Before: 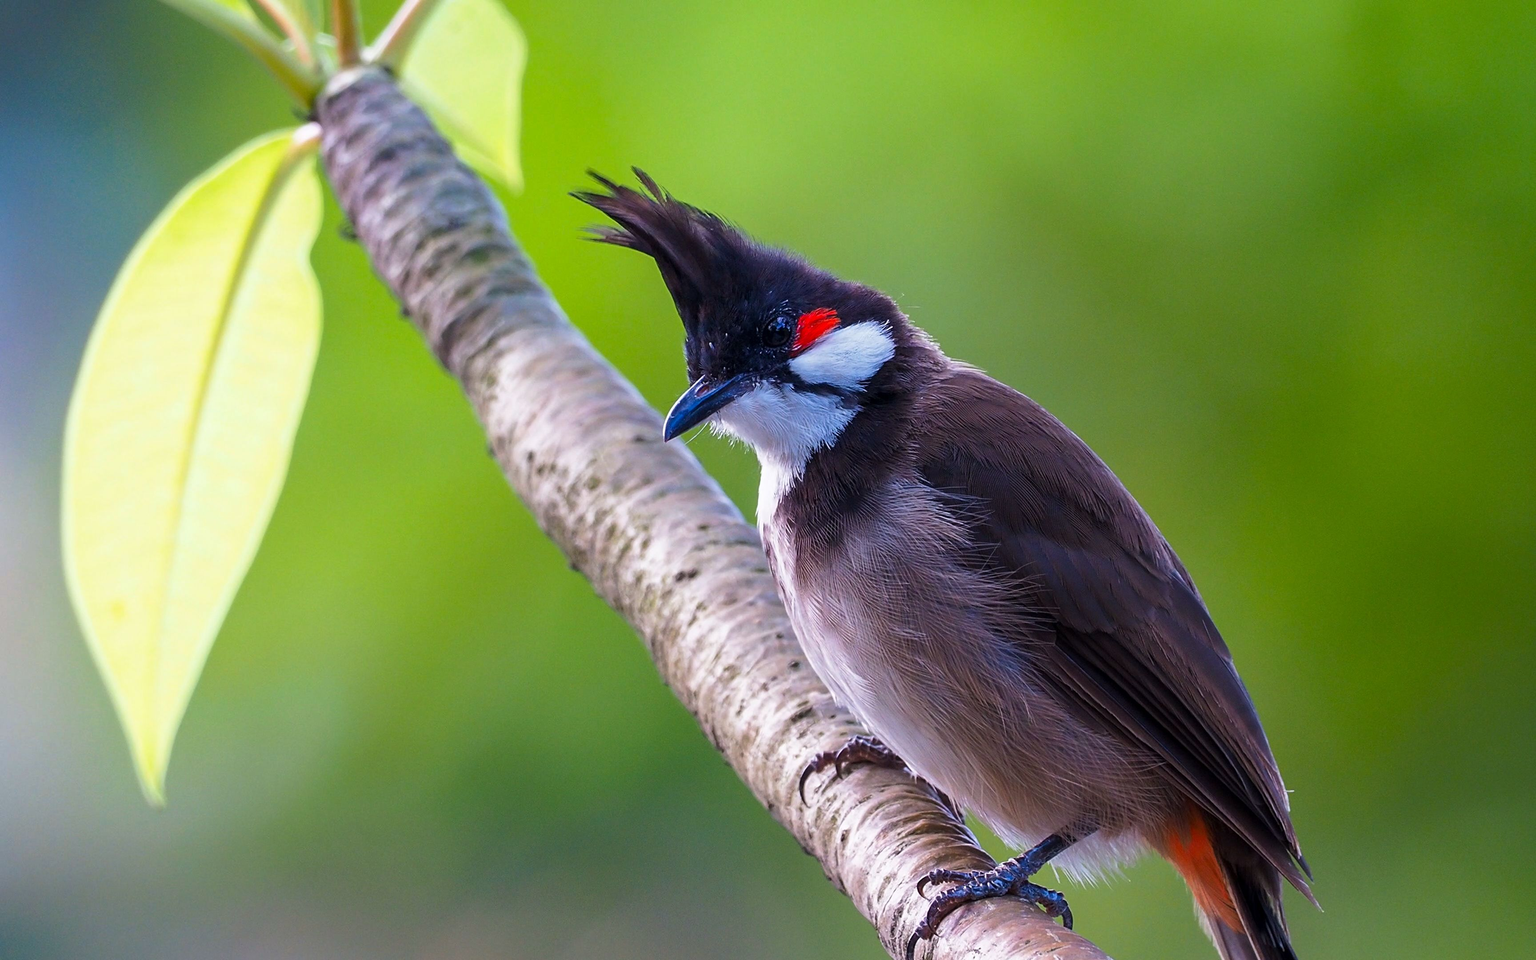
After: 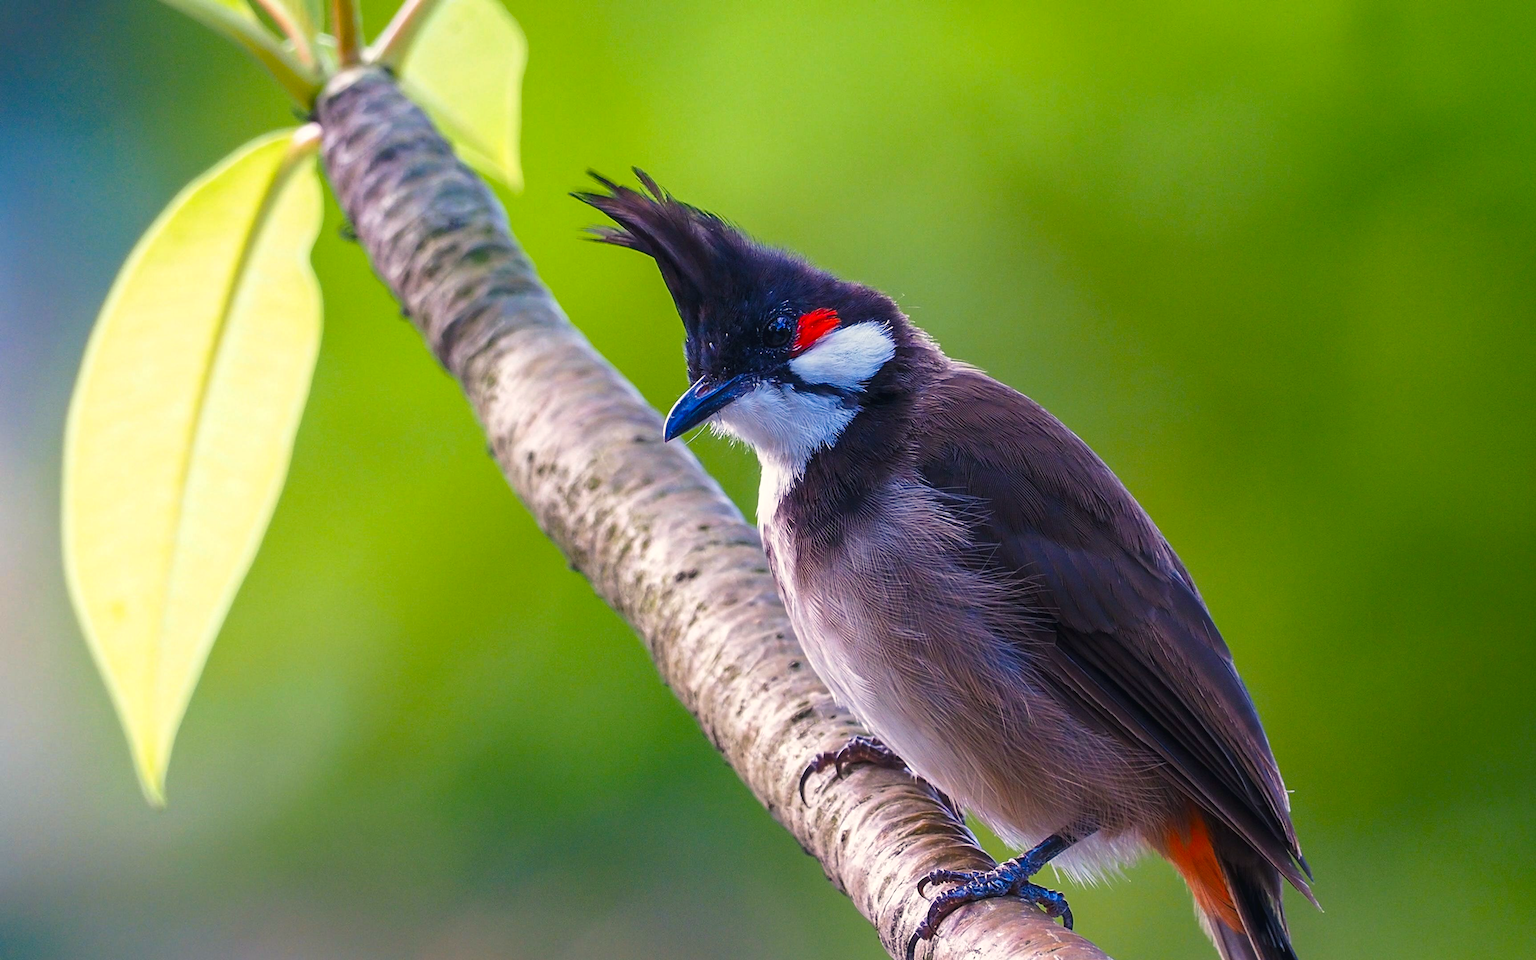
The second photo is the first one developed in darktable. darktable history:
color balance rgb: shadows lift › chroma 2%, shadows lift › hue 219.6°, power › hue 313.2°, highlights gain › chroma 3%, highlights gain › hue 75.6°, global offset › luminance 0.5%, perceptual saturation grading › global saturation 15.33%, perceptual saturation grading › highlights -19.33%, perceptual saturation grading › shadows 20%, global vibrance 20%
local contrast: highlights 100%, shadows 100%, detail 120%, midtone range 0.2
tone equalizer: on, module defaults
